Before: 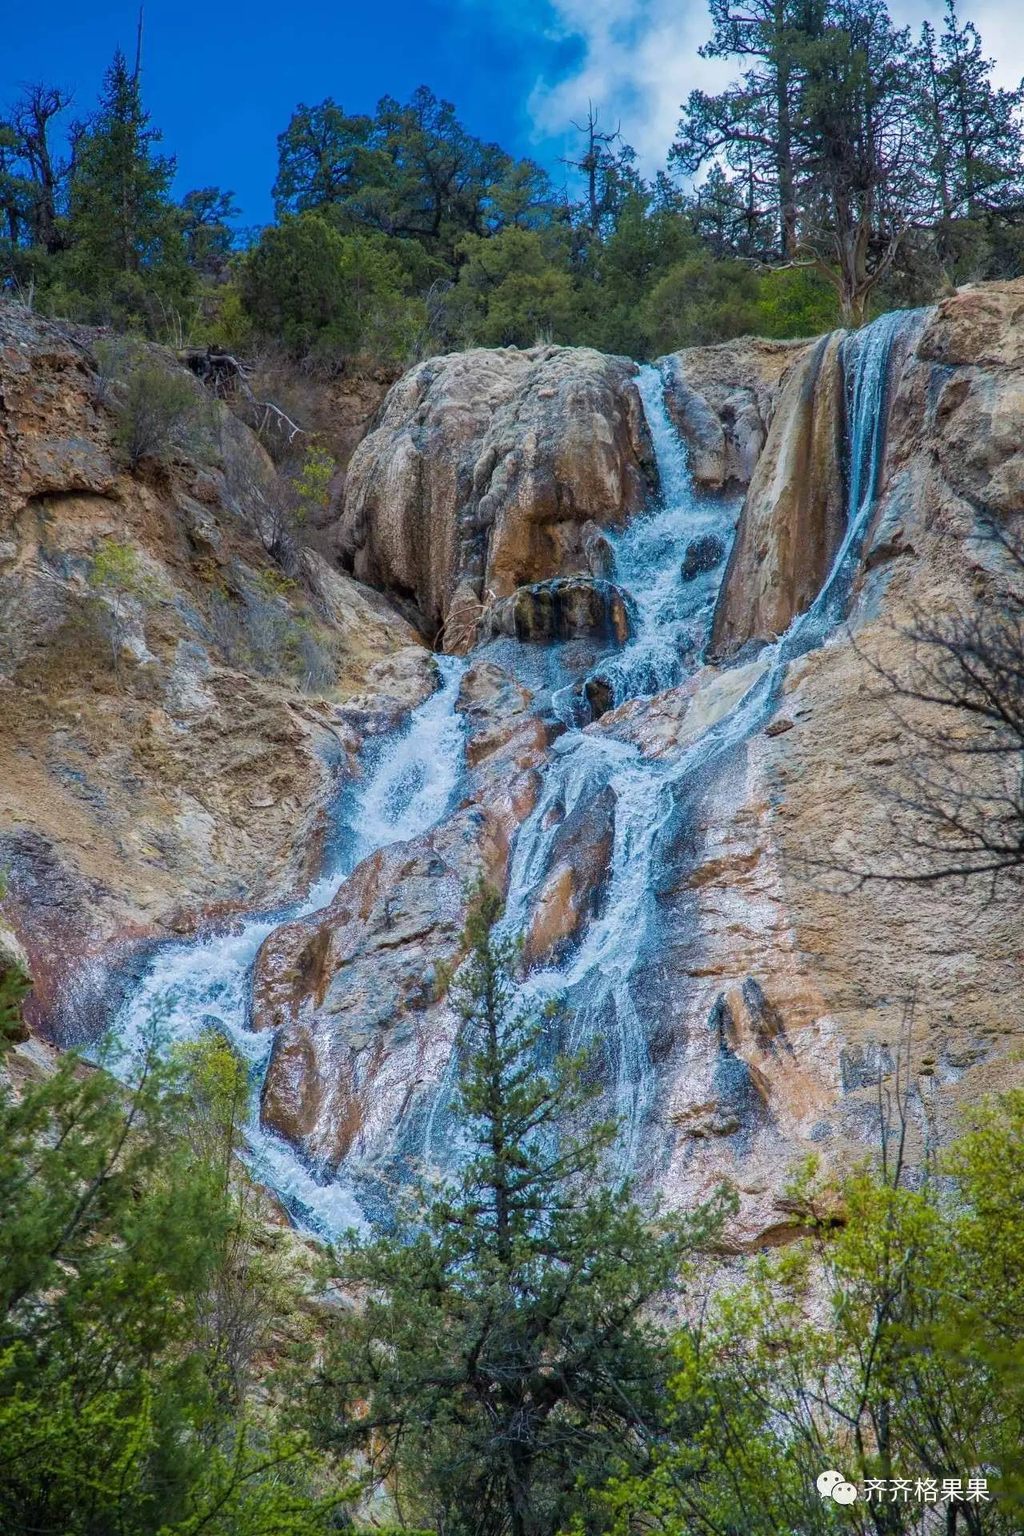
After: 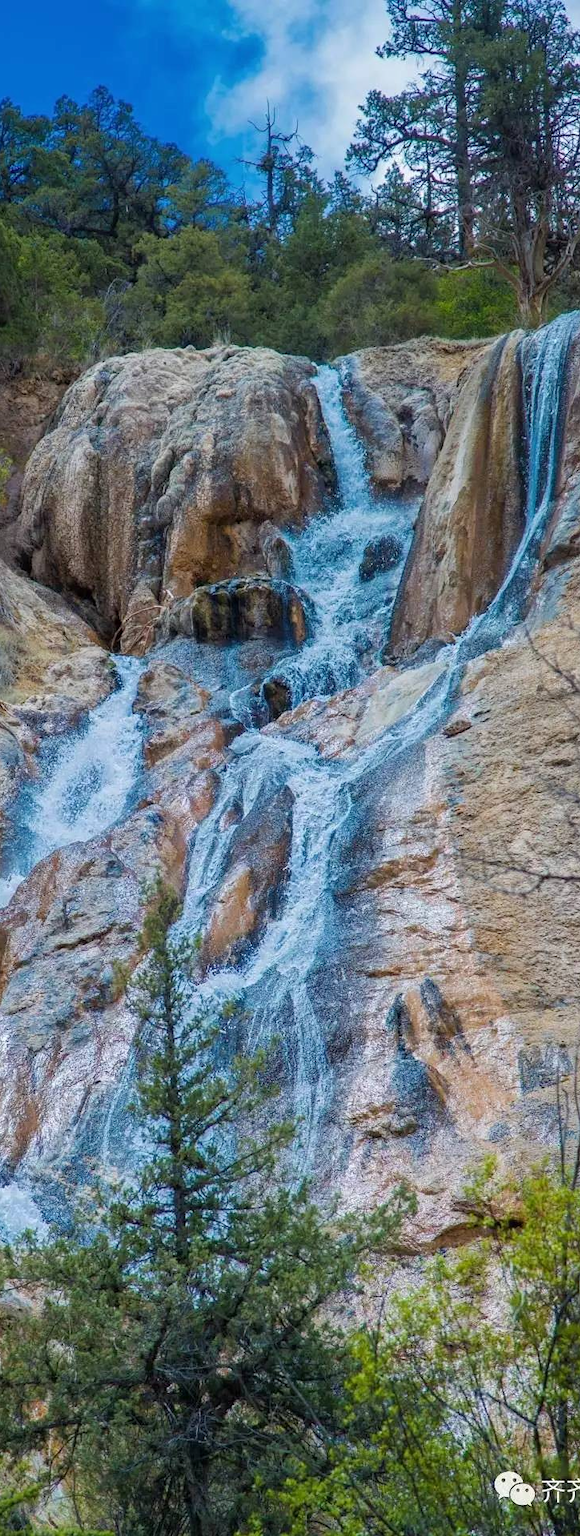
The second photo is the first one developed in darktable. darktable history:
base curve: curves: ch0 [(0, 0) (0.283, 0.295) (1, 1)], preserve colors none
crop: left 31.556%, top 0.014%, right 11.788%
